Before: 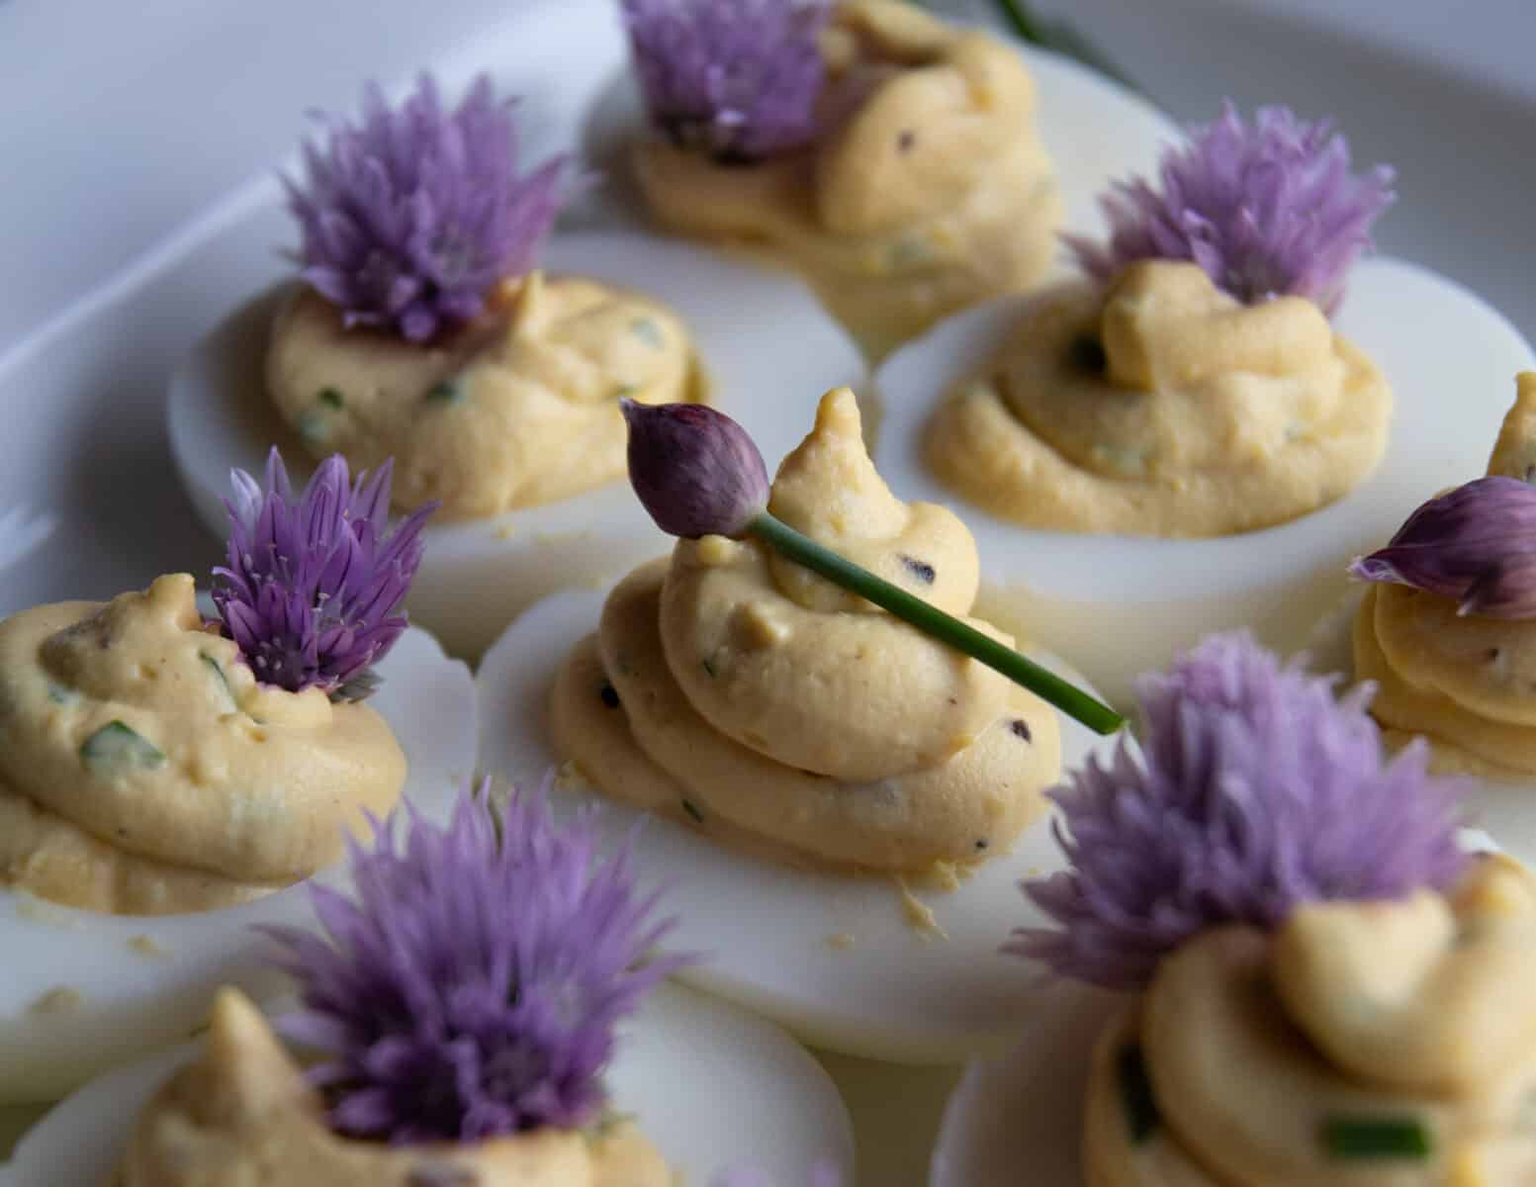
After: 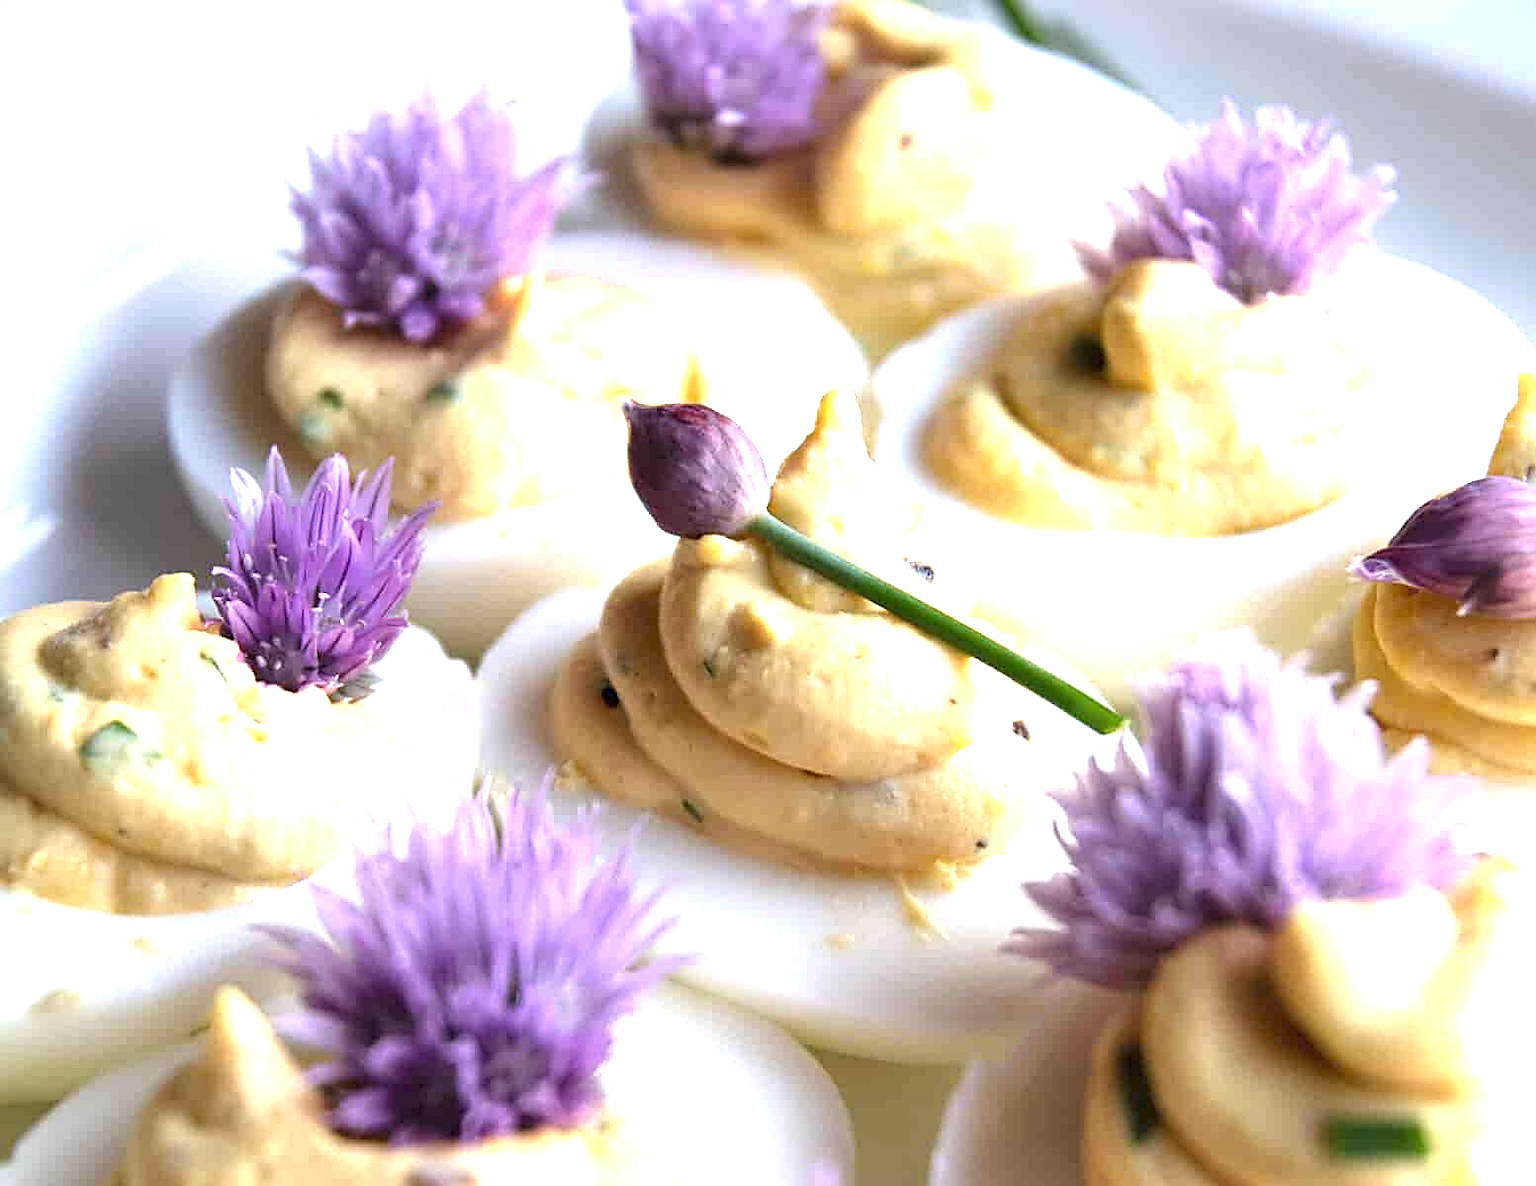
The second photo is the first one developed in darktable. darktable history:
exposure: black level correction 0, exposure 1.975 EV, compensate exposure bias true, compensate highlight preservation false
sharpen: amount 0.55
